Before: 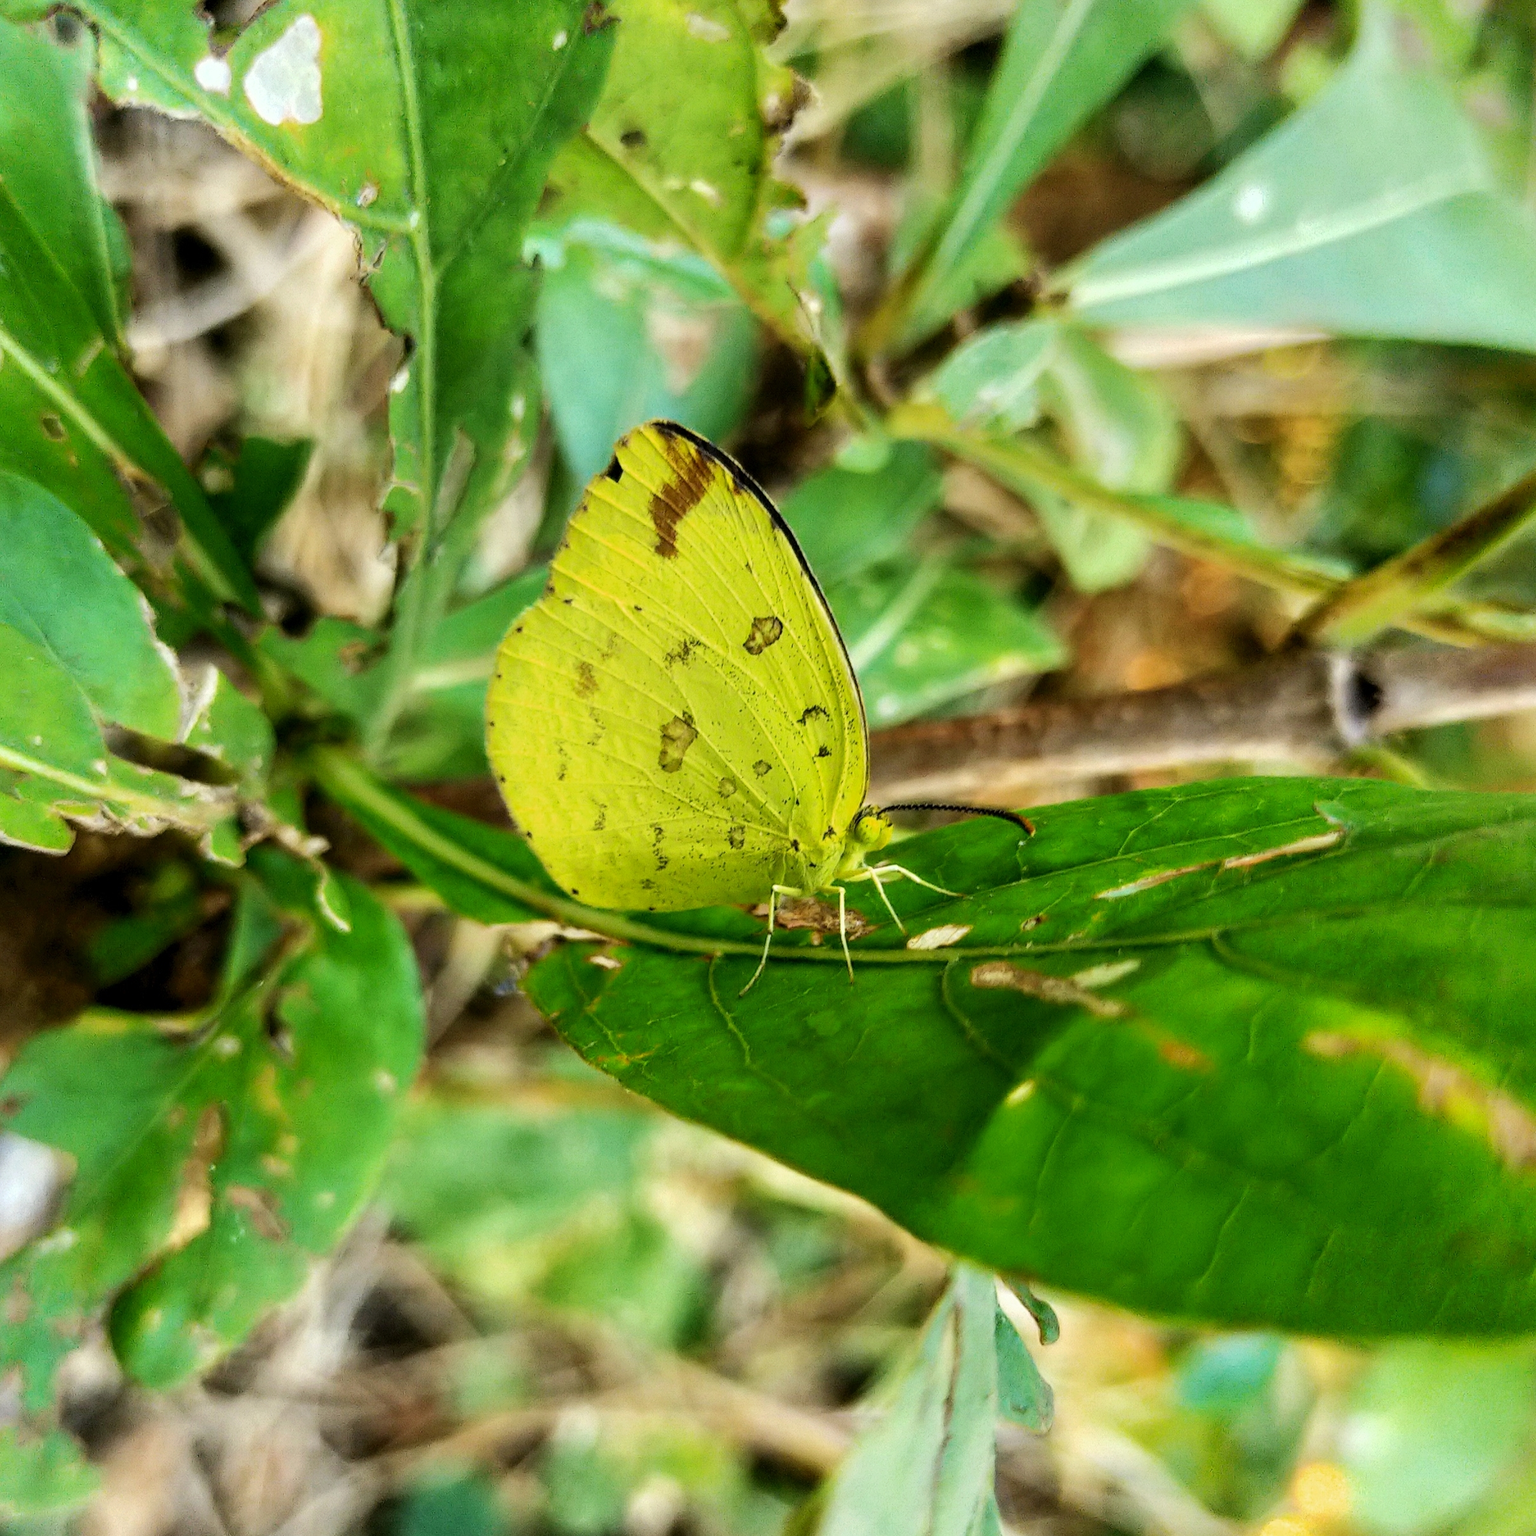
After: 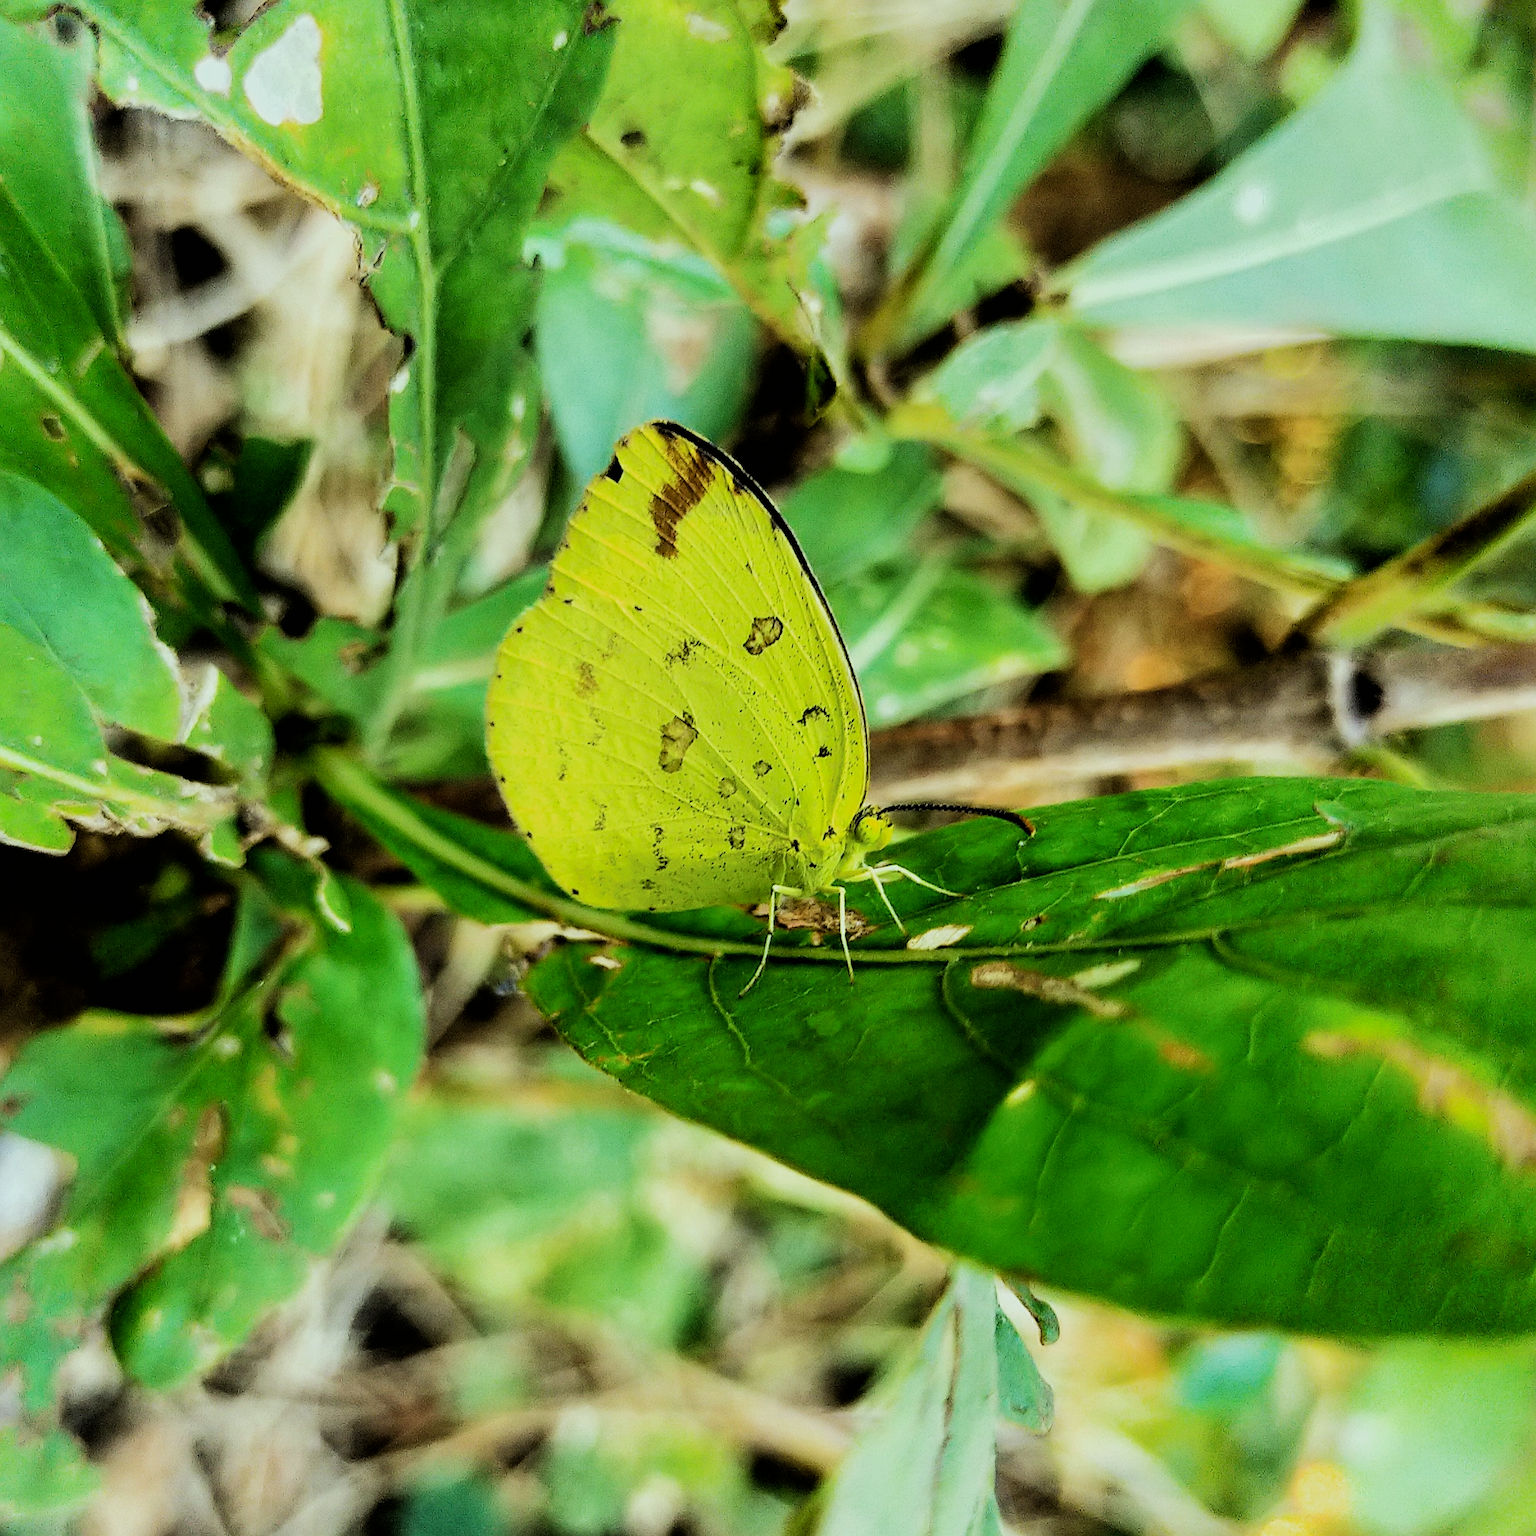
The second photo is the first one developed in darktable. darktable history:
color correction: highlights a* -6.44, highlights b* 0.868
sharpen: on, module defaults
filmic rgb: black relative exposure -5.11 EV, white relative exposure 3.98 EV, hardness 2.89, contrast 1.301, highlights saturation mix -31.49%
